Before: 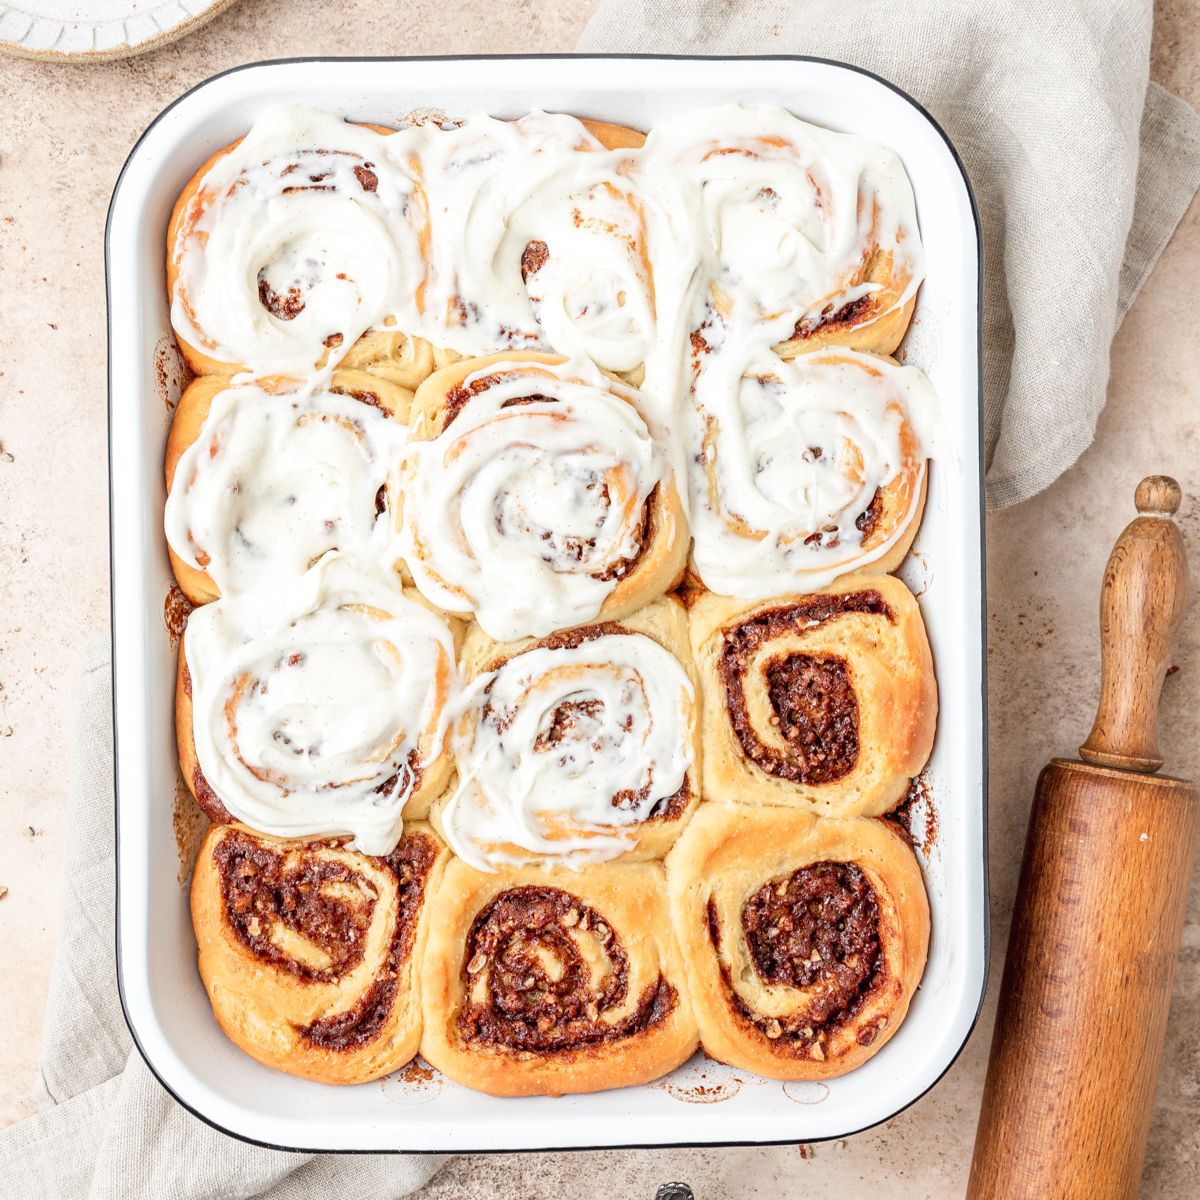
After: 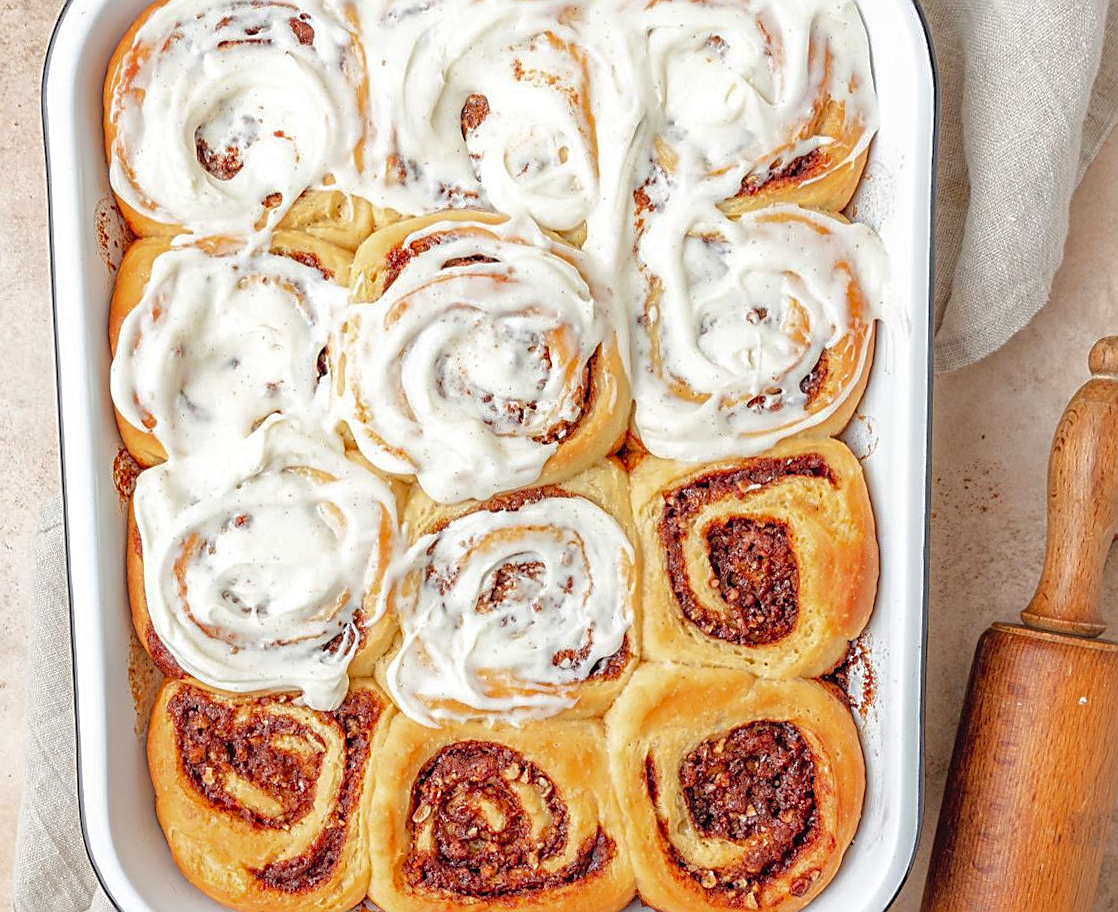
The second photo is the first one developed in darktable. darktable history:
rotate and perspective: rotation 0.074°, lens shift (vertical) 0.096, lens shift (horizontal) -0.041, crop left 0.043, crop right 0.952, crop top 0.024, crop bottom 0.979
crop and rotate: left 1.814%, top 12.818%, right 0.25%, bottom 9.225%
contrast brightness saturation: contrast 0.07, brightness 0.18, saturation 0.4
base curve: curves: ch0 [(0, 0) (0.841, 0.609) (1, 1)]
sharpen: on, module defaults
